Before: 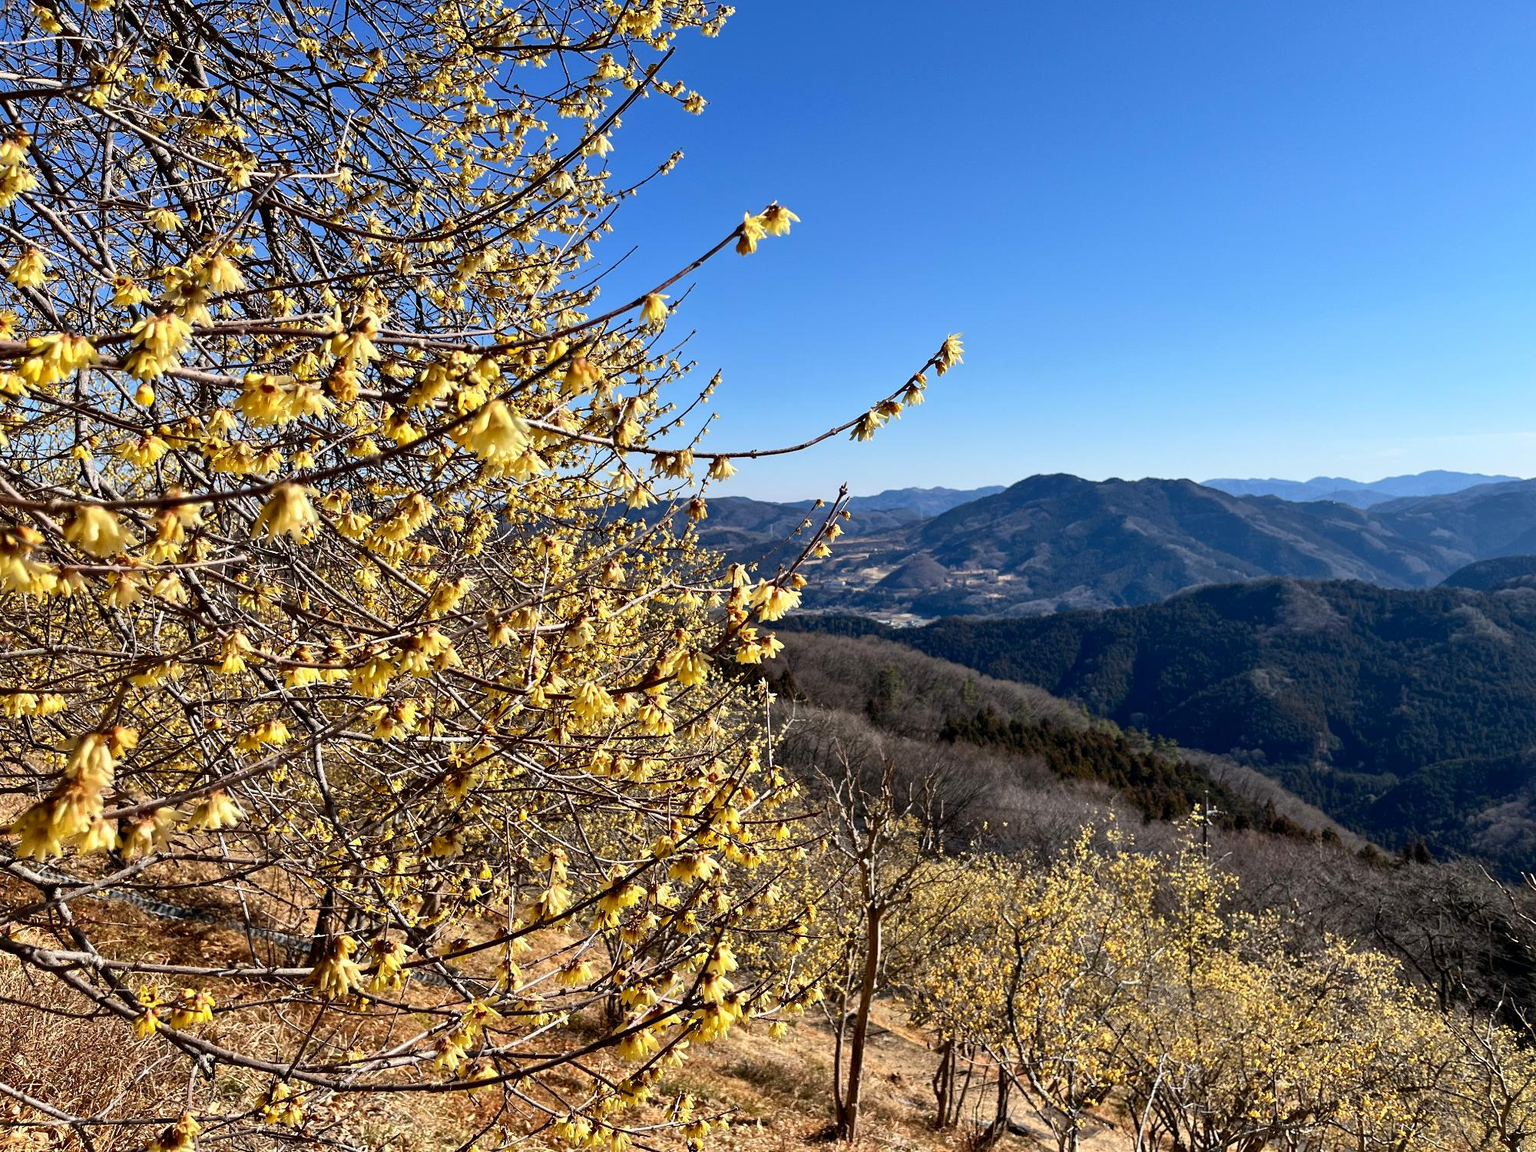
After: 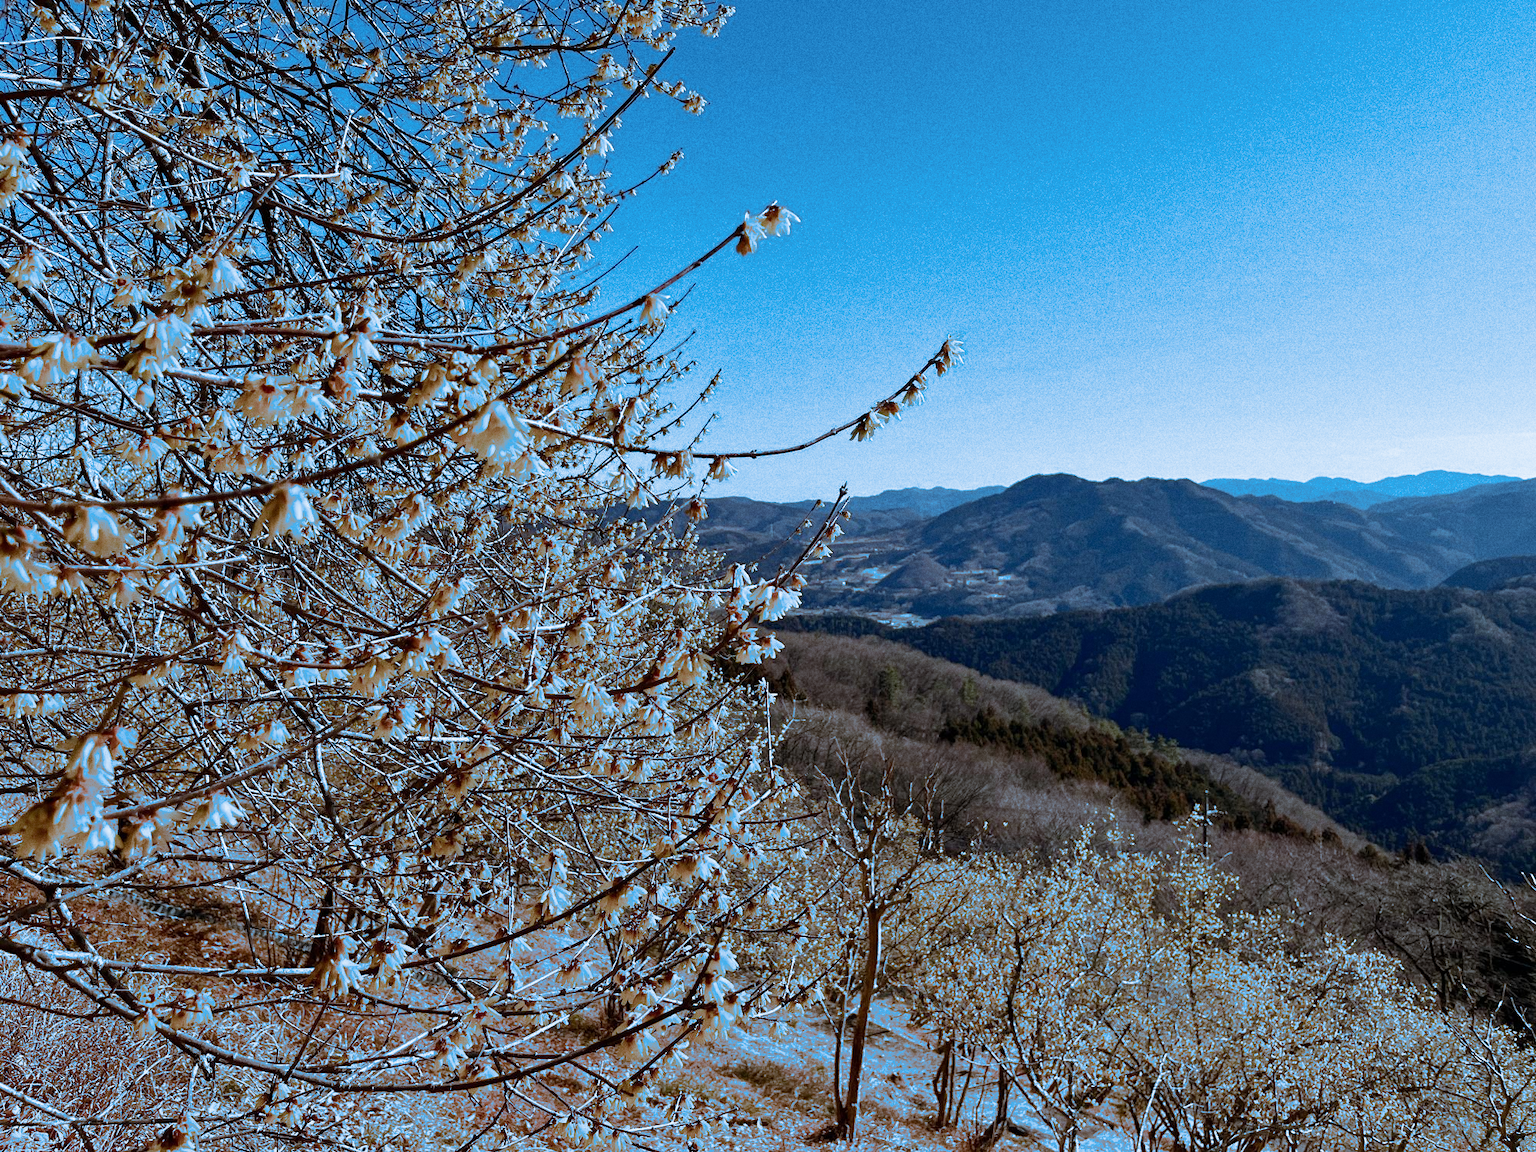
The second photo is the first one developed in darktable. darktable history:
grain: strength 26%
split-toning: shadows › hue 220°, shadows › saturation 0.64, highlights › hue 220°, highlights › saturation 0.64, balance 0, compress 5.22%
